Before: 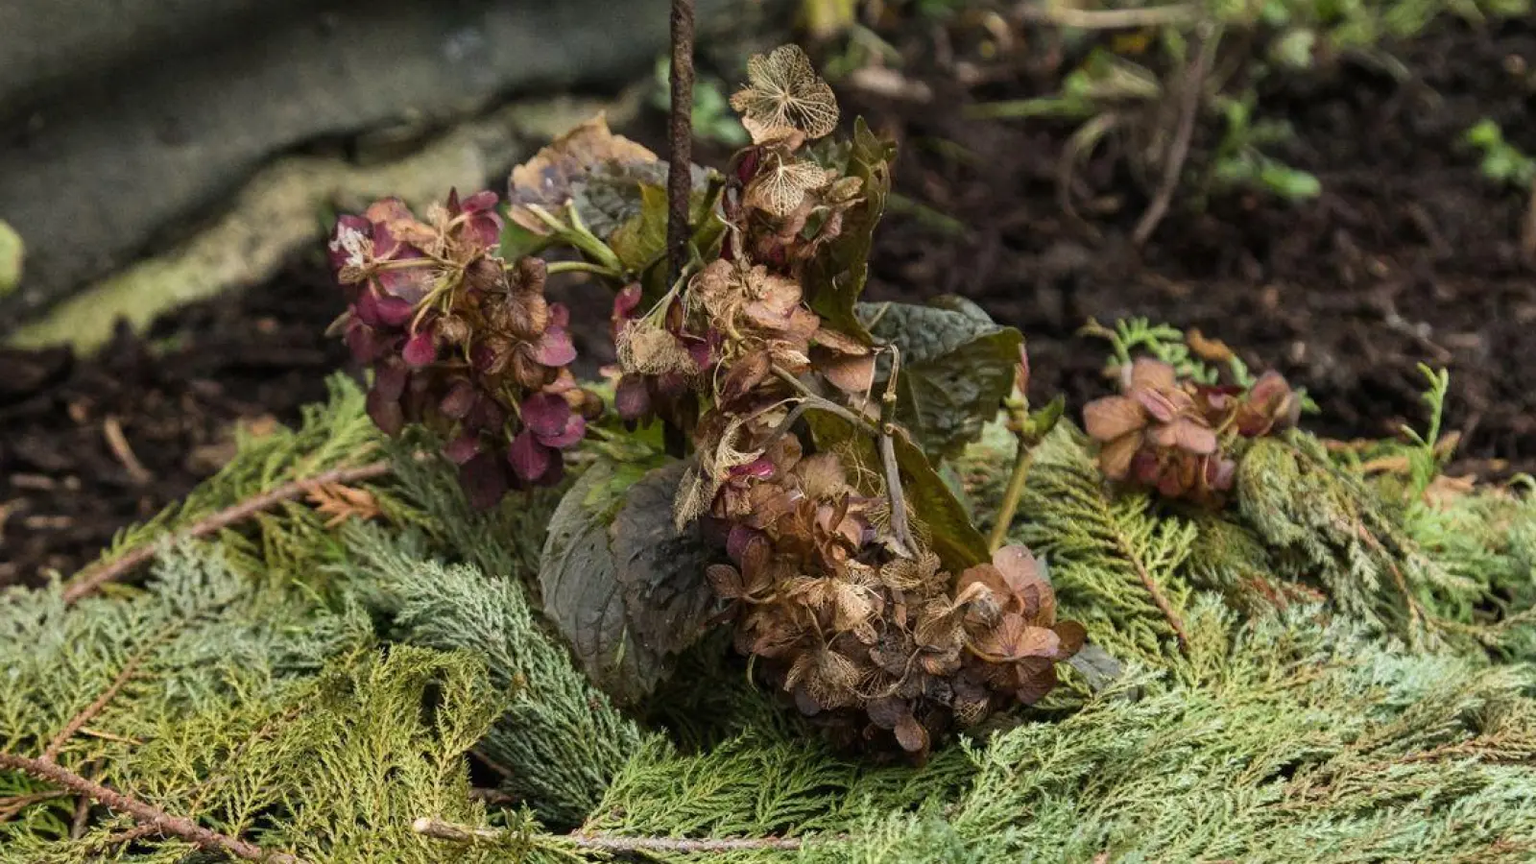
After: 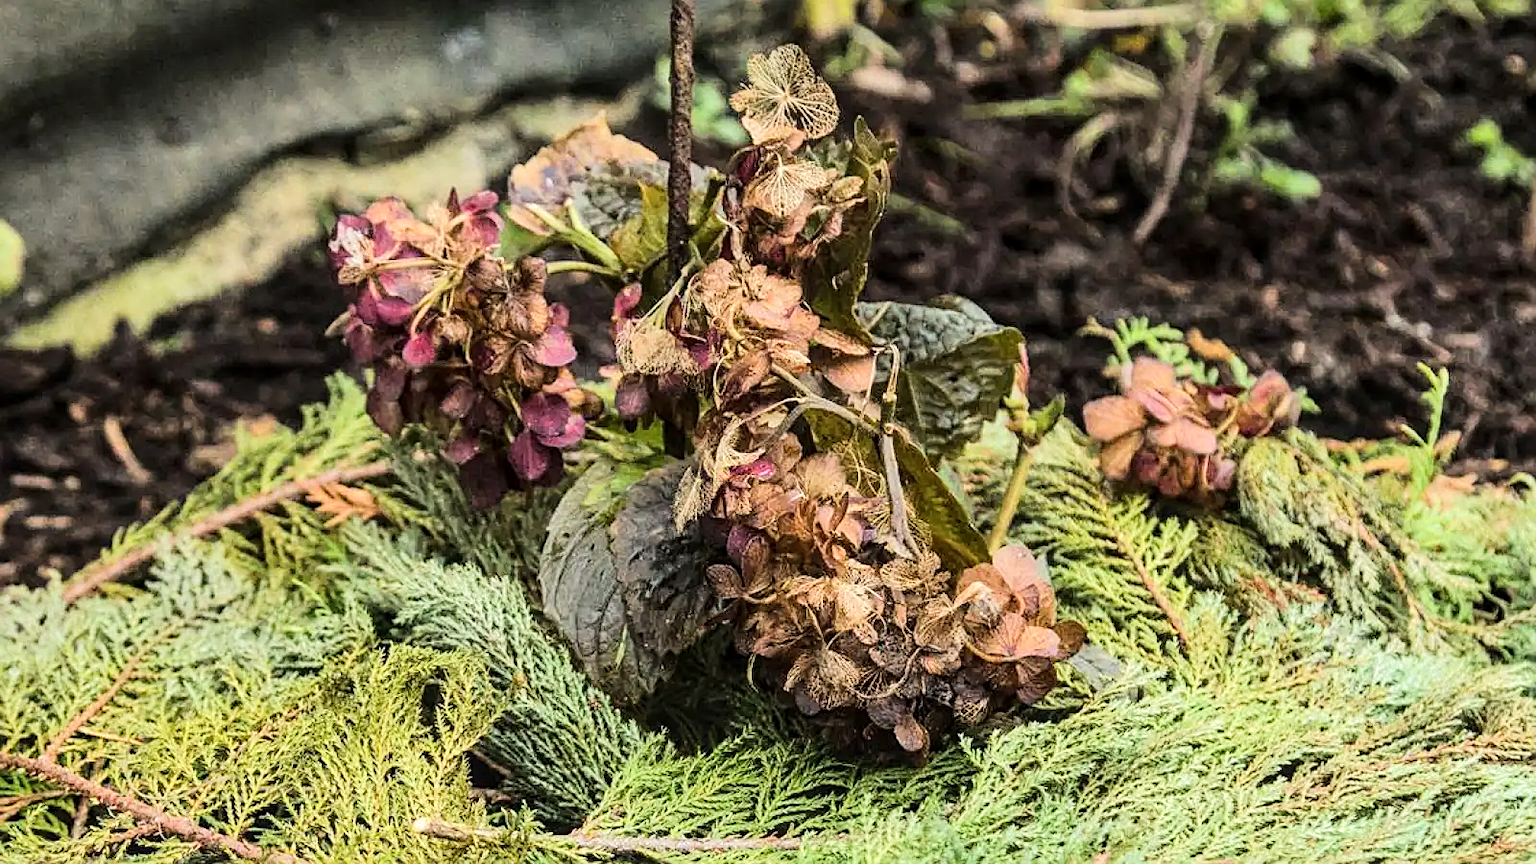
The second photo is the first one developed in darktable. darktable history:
tone equalizer: -7 EV 0.155 EV, -6 EV 0.571 EV, -5 EV 1.12 EV, -4 EV 1.32 EV, -3 EV 1.15 EV, -2 EV 0.6 EV, -1 EV 0.151 EV, edges refinement/feathering 500, mask exposure compensation -1.57 EV, preserve details no
sharpen: on, module defaults
local contrast: on, module defaults
